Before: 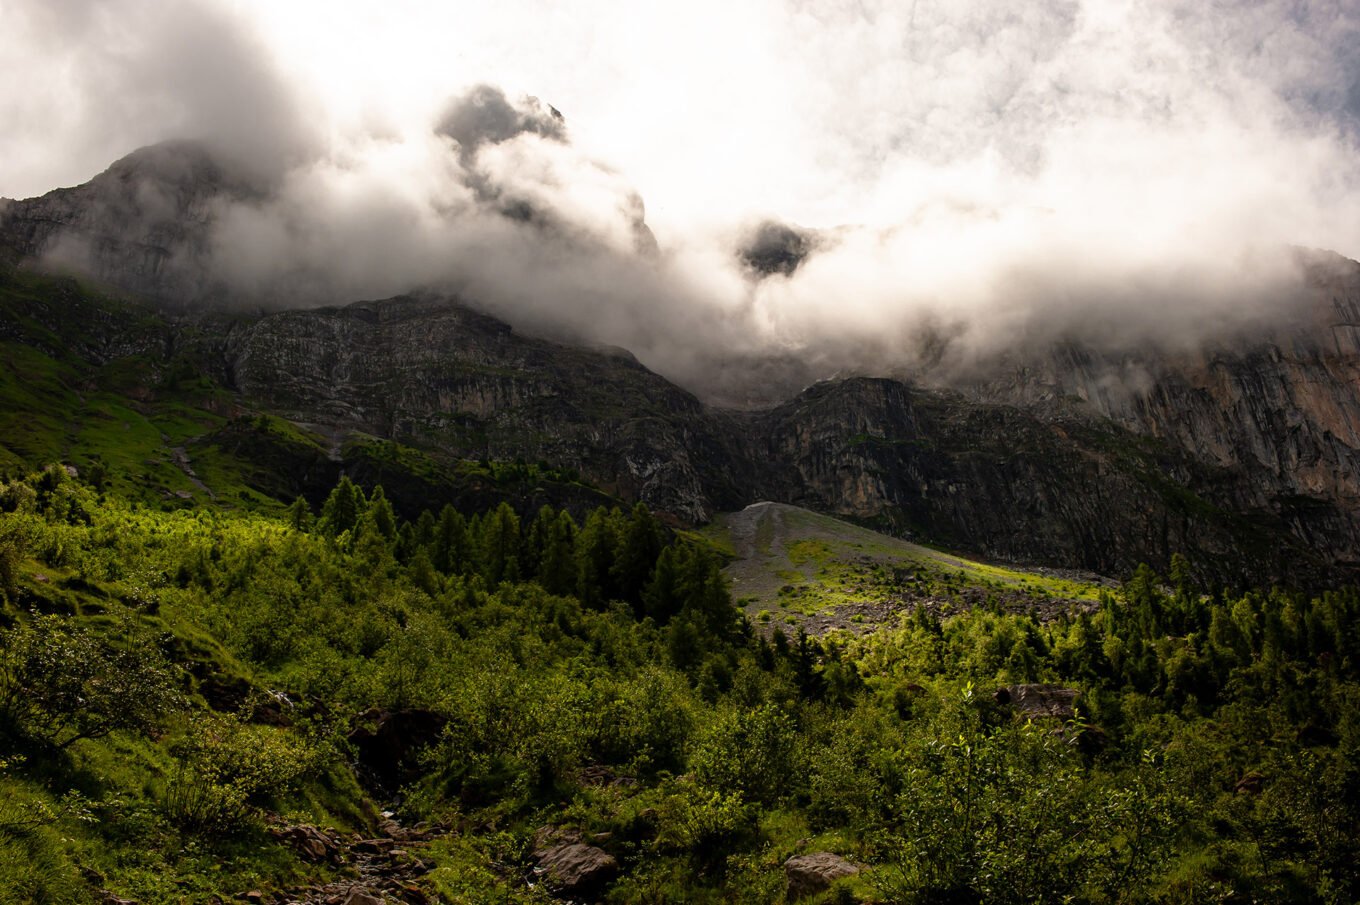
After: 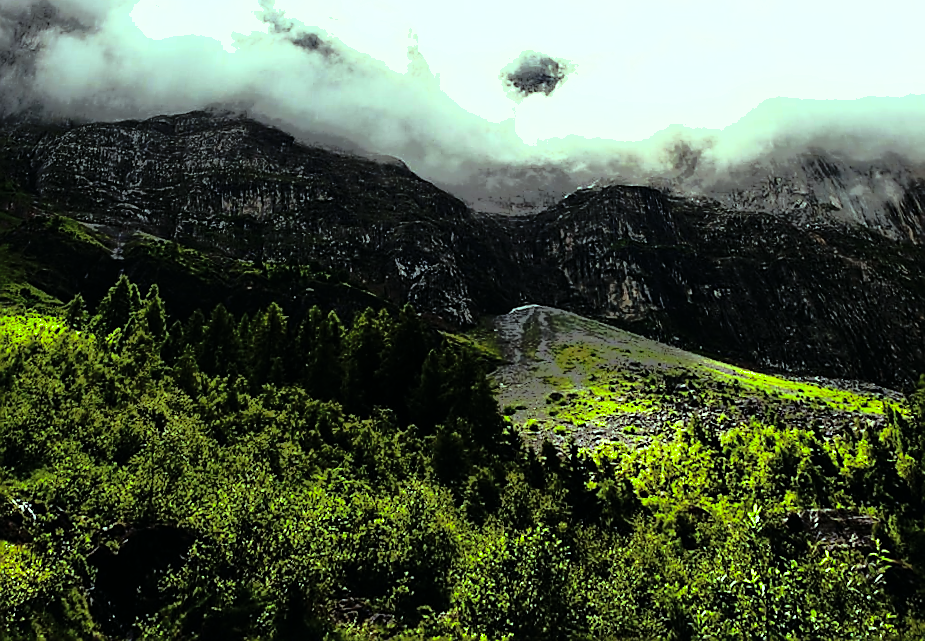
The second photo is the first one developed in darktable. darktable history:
rgb curve: curves: ch0 [(0, 0) (0.21, 0.15) (0.24, 0.21) (0.5, 0.75) (0.75, 0.96) (0.89, 0.99) (1, 1)]; ch1 [(0, 0.02) (0.21, 0.13) (0.25, 0.2) (0.5, 0.67) (0.75, 0.9) (0.89, 0.97) (1, 1)]; ch2 [(0, 0.02) (0.21, 0.13) (0.25, 0.2) (0.5, 0.67) (0.75, 0.9) (0.89, 0.97) (1, 1)], compensate middle gray true
tone equalizer: -8 EV -0.75 EV, -7 EV -0.7 EV, -6 EV -0.6 EV, -5 EV -0.4 EV, -3 EV 0.4 EV, -2 EV 0.6 EV, -1 EV 0.7 EV, +0 EV 0.75 EV, edges refinement/feathering 500, mask exposure compensation -1.57 EV, preserve details no
shadows and highlights: shadows 60, highlights -60
crop: left 7.856%, top 11.836%, right 10.12%, bottom 15.387%
color balance: mode lift, gamma, gain (sRGB), lift [0.997, 0.979, 1.021, 1.011], gamma [1, 1.084, 0.916, 0.998], gain [1, 0.87, 1.13, 1.101], contrast 4.55%, contrast fulcrum 38.24%, output saturation 104.09%
sharpen: radius 1.4, amount 1.25, threshold 0.7
rotate and perspective: rotation 0.72°, lens shift (vertical) -0.352, lens shift (horizontal) -0.051, crop left 0.152, crop right 0.859, crop top 0.019, crop bottom 0.964
